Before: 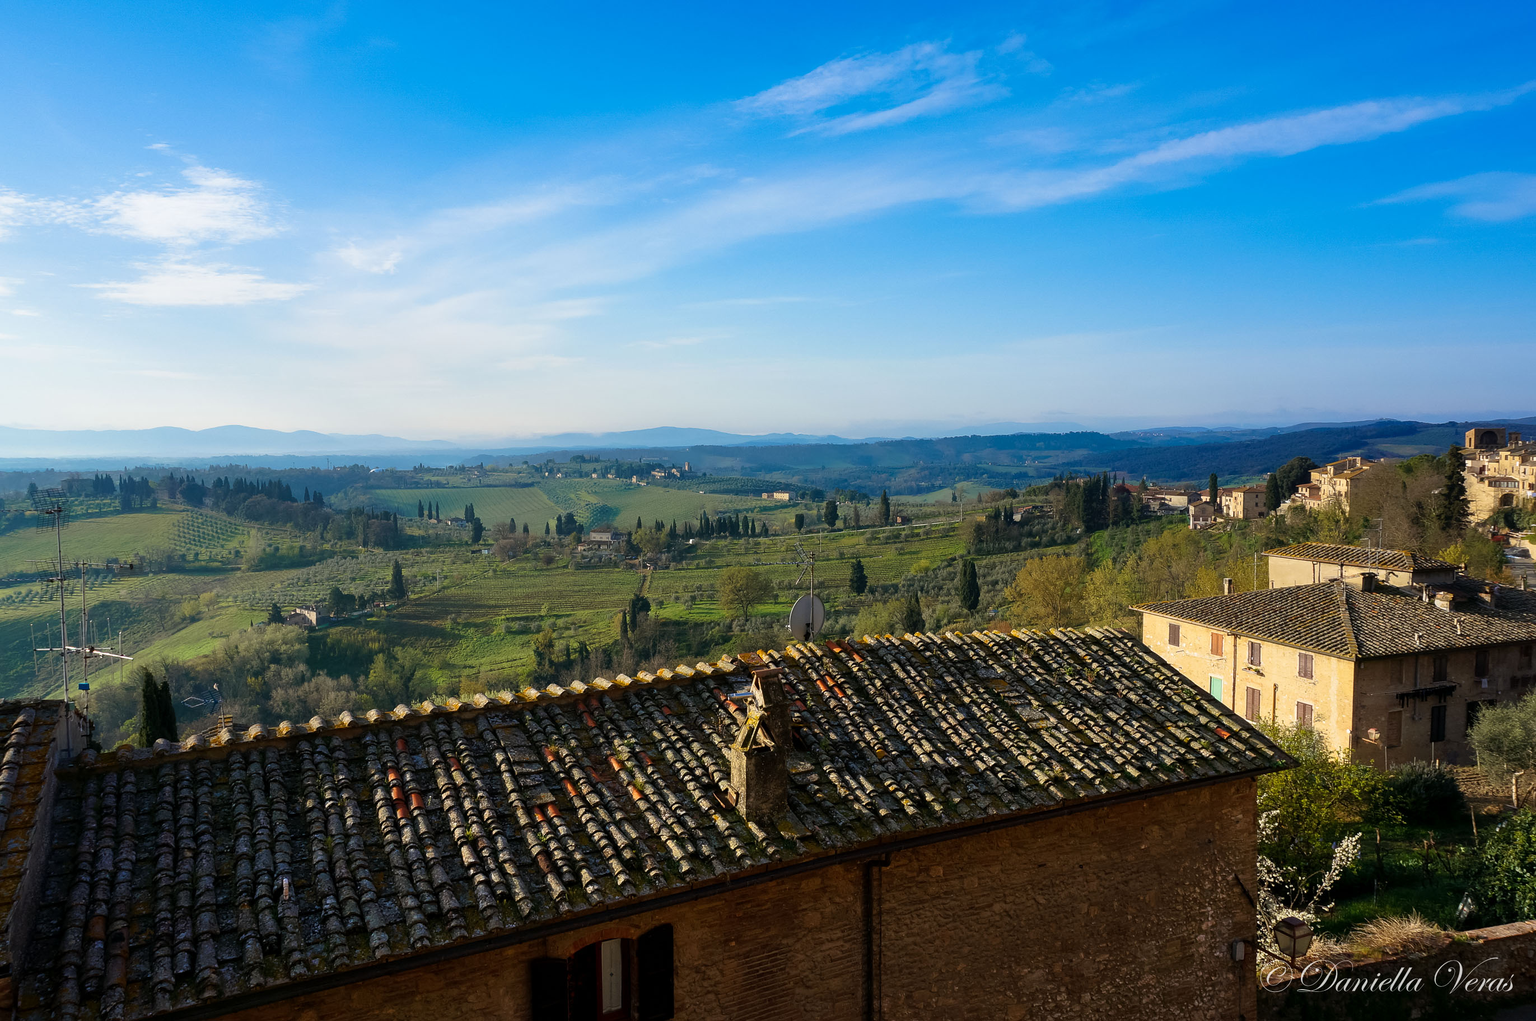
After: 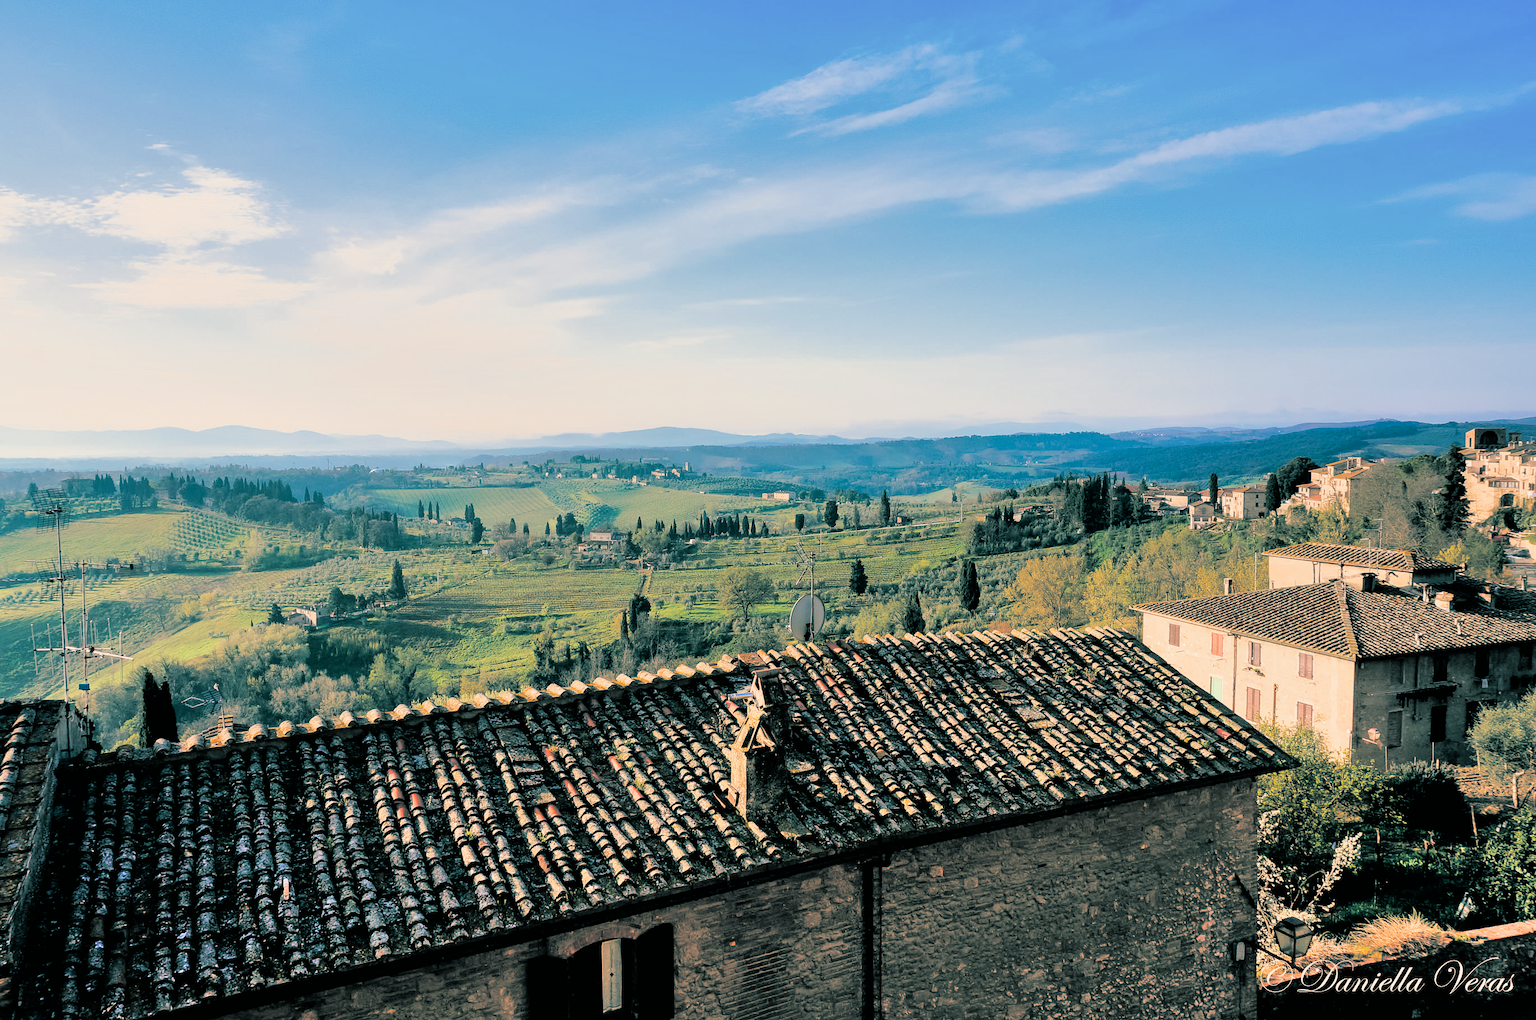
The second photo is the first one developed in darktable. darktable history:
filmic rgb: black relative exposure -4.14 EV, white relative exposure 5.1 EV, hardness 2.11, contrast 1.165
exposure: black level correction 0, exposure 1.379 EV, compensate exposure bias true, compensate highlight preservation false
white balance: red 1.127, blue 0.943
split-toning: shadows › hue 186.43°, highlights › hue 49.29°, compress 30.29%
shadows and highlights: highlights color adjustment 0%, low approximation 0.01, soften with gaussian
